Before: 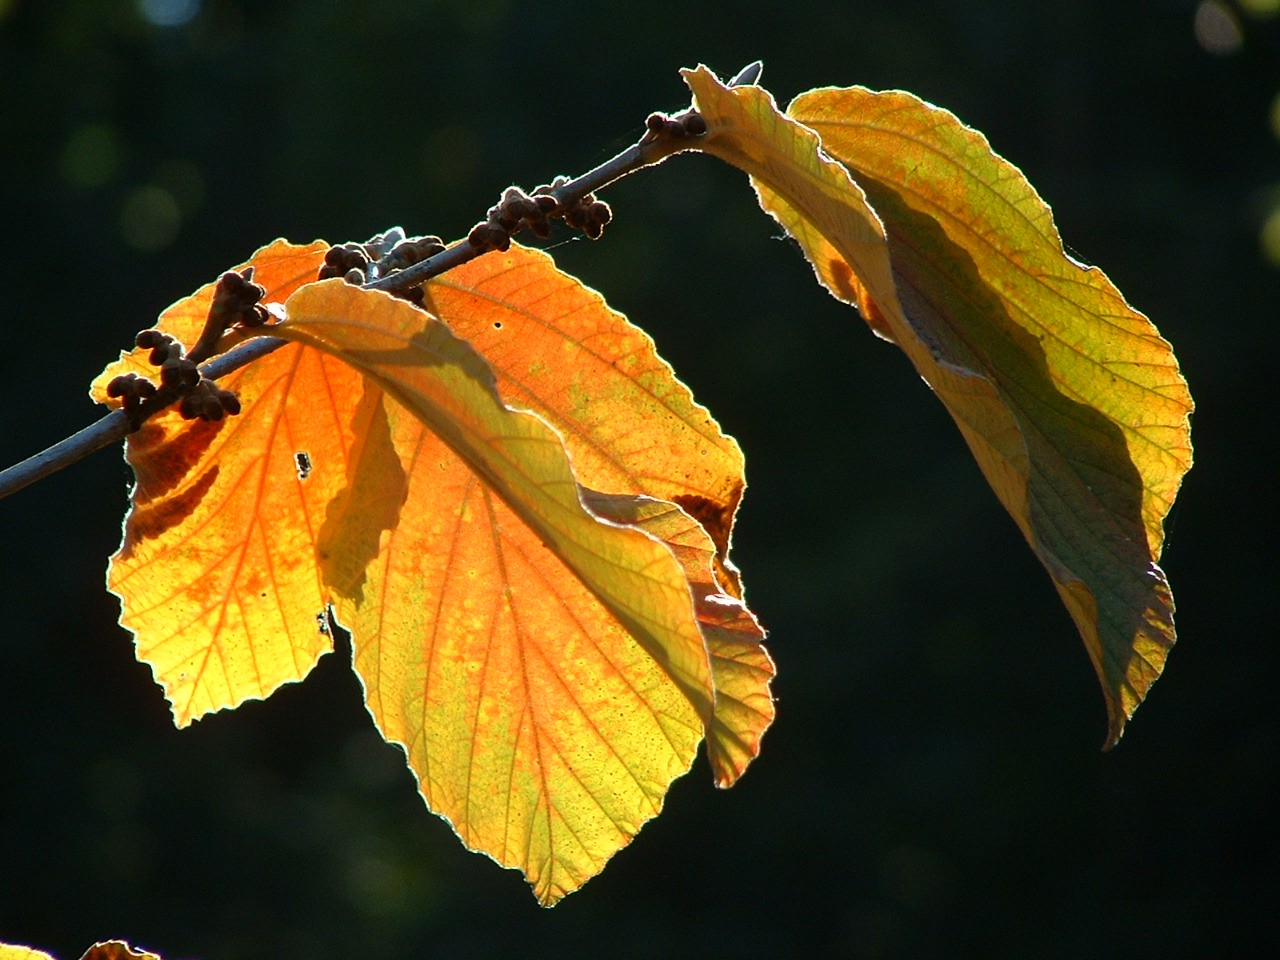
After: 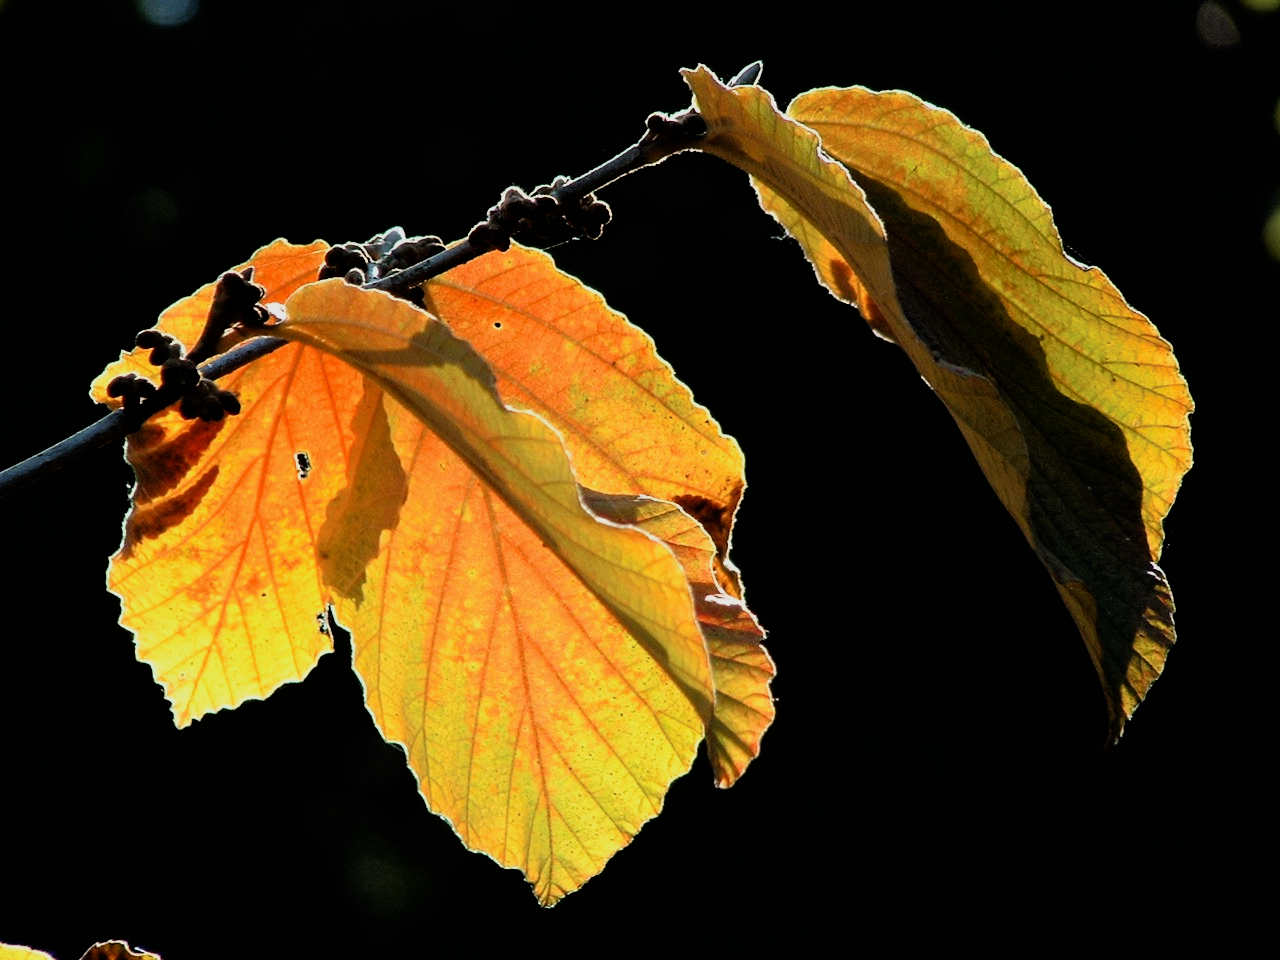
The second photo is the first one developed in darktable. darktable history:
filmic rgb: black relative exposure -5.09 EV, white relative exposure 3.98 EV, threshold 6 EV, hardness 2.88, contrast 1.39, highlights saturation mix -20.33%, enable highlight reconstruction true
